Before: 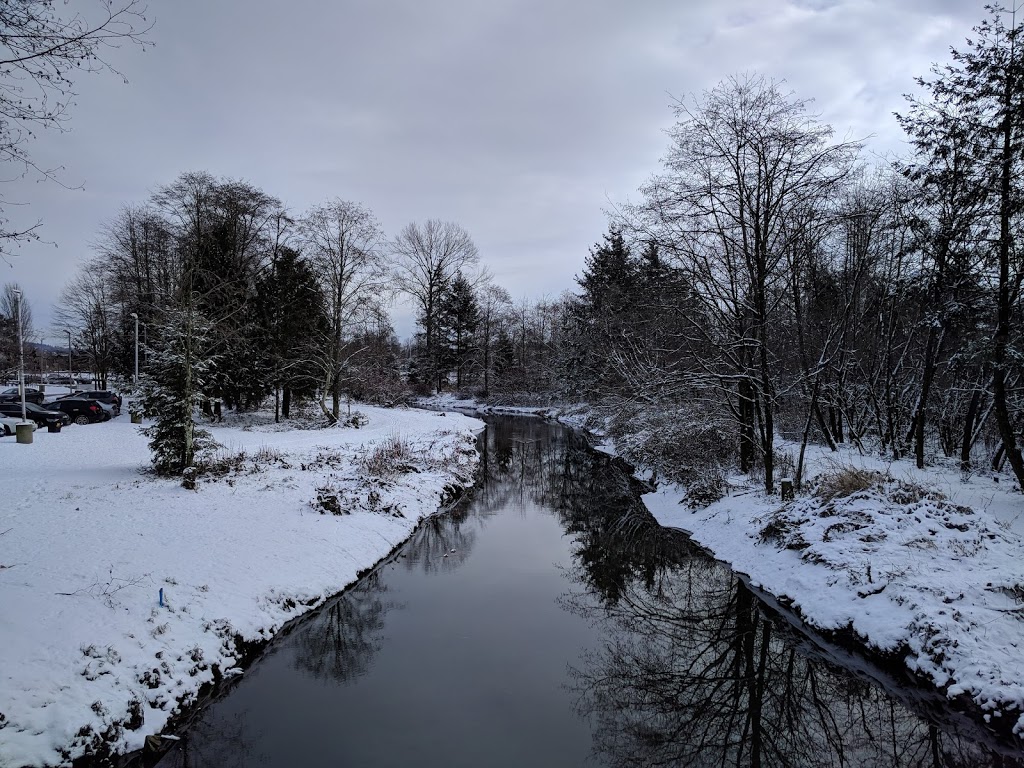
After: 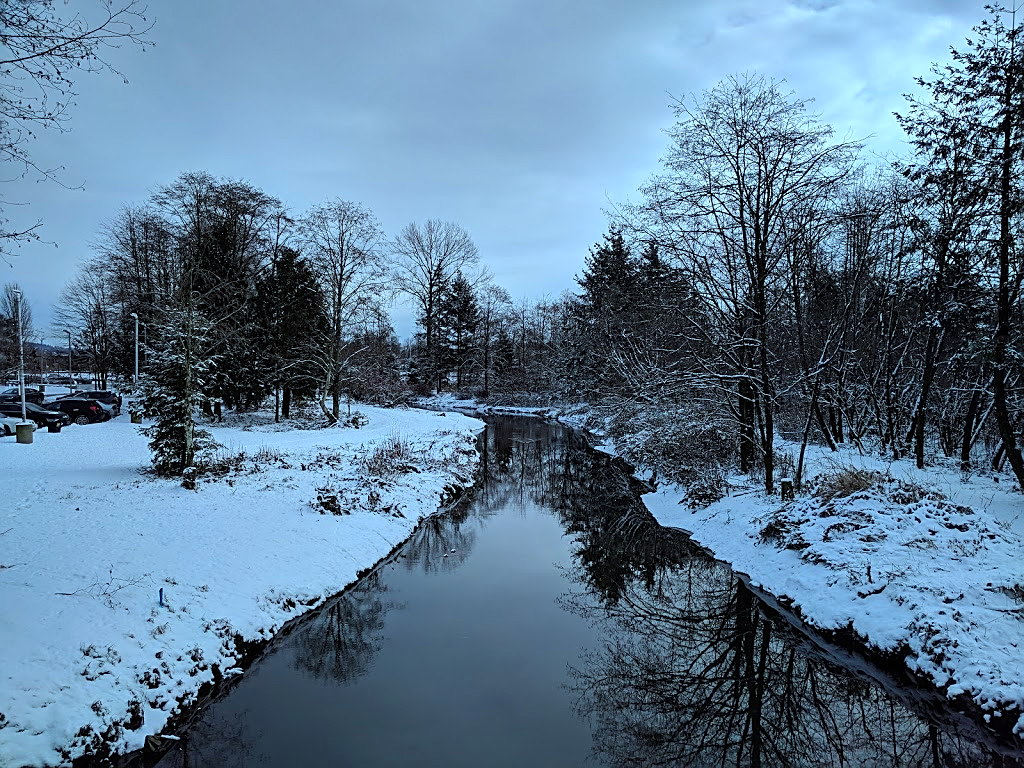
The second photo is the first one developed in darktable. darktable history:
shadows and highlights: shadows 25.88, highlights -47.95, soften with gaussian
contrast brightness saturation: contrast 0.096, brightness 0.027, saturation 0.086
sharpen: on, module defaults
color correction: highlights a* -11.68, highlights b* -15.41
